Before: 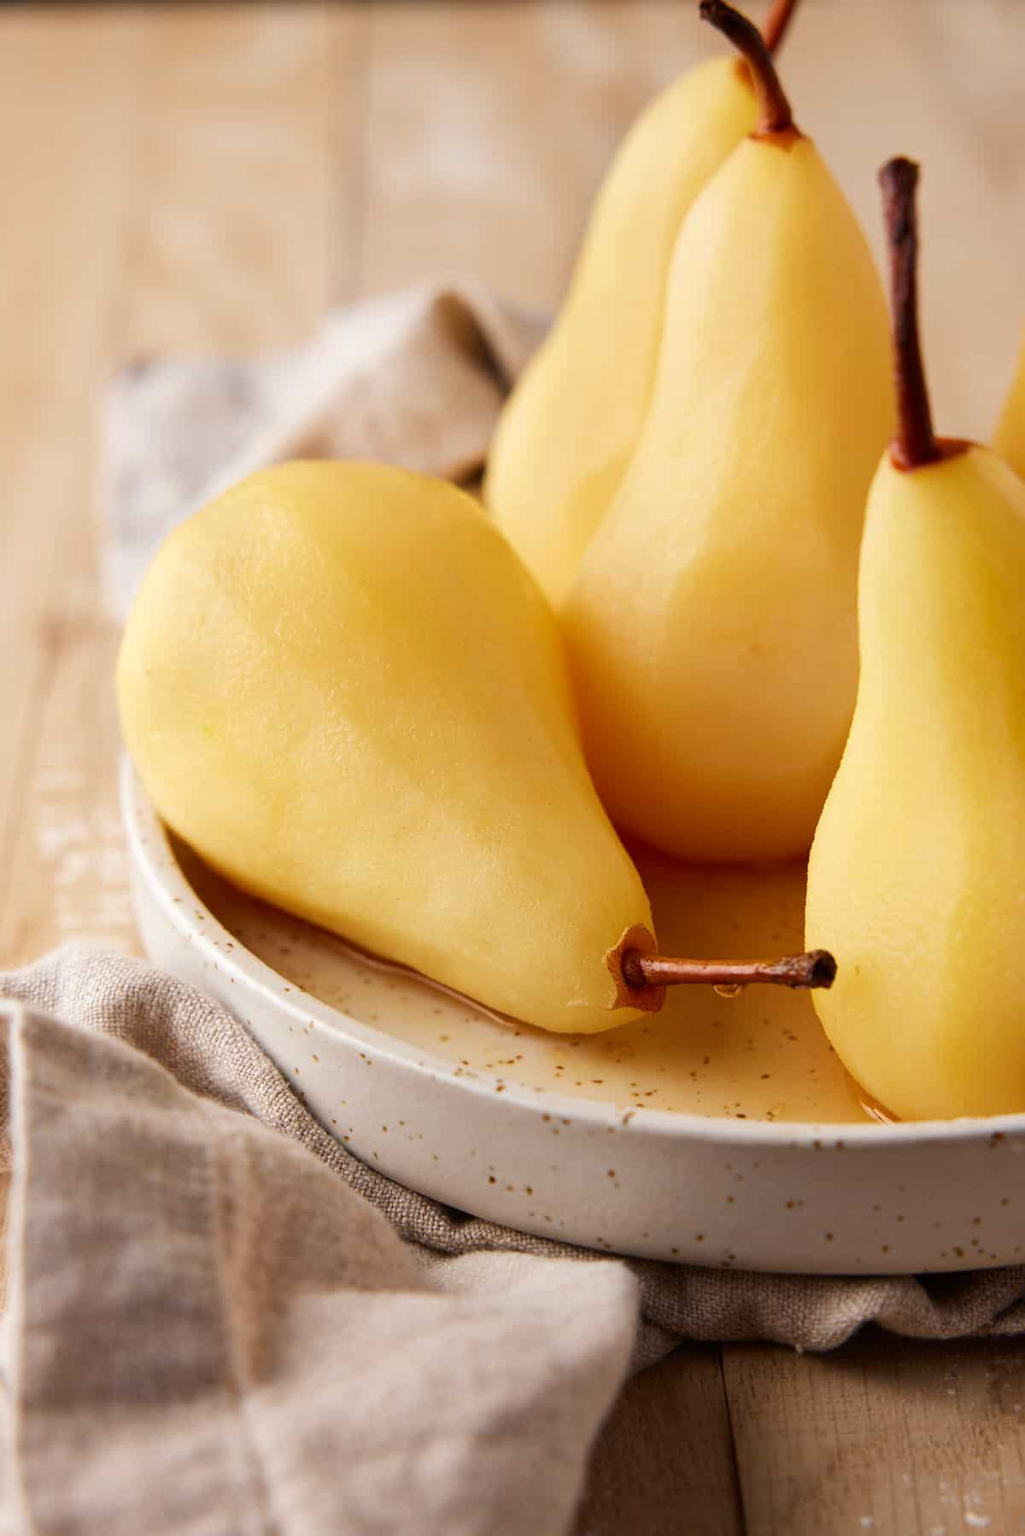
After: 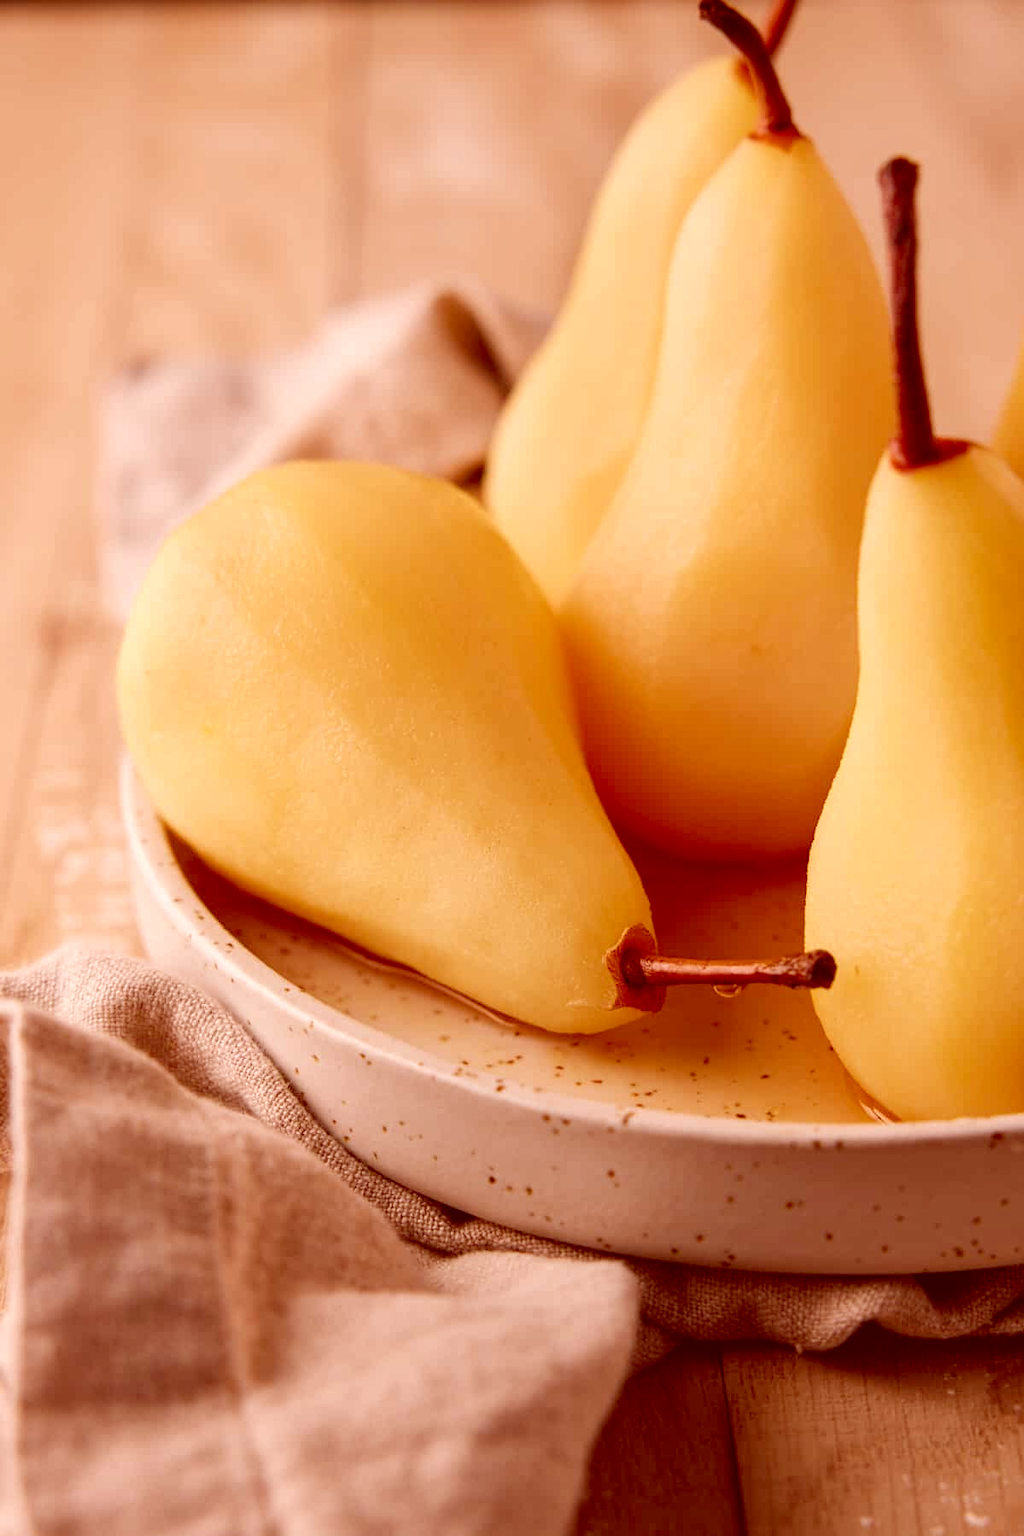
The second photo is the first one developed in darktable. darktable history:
color correction: highlights a* 9.27, highlights b* 8.45, shadows a* 39.8, shadows b* 39.32, saturation 0.823
local contrast: detail 110%
